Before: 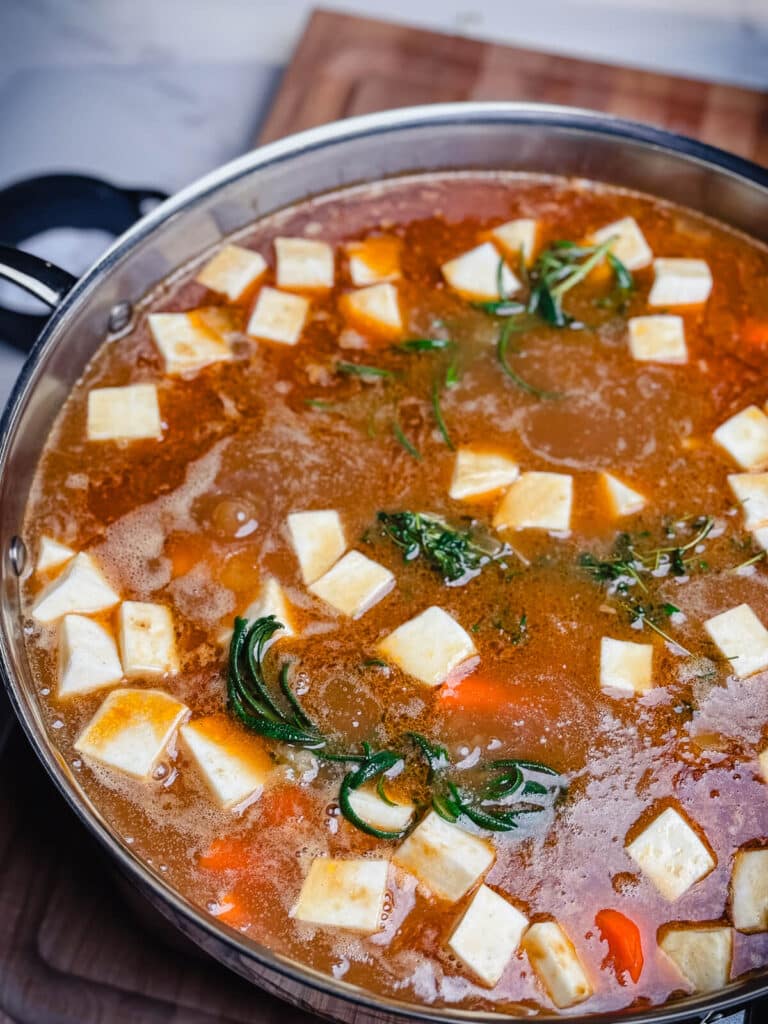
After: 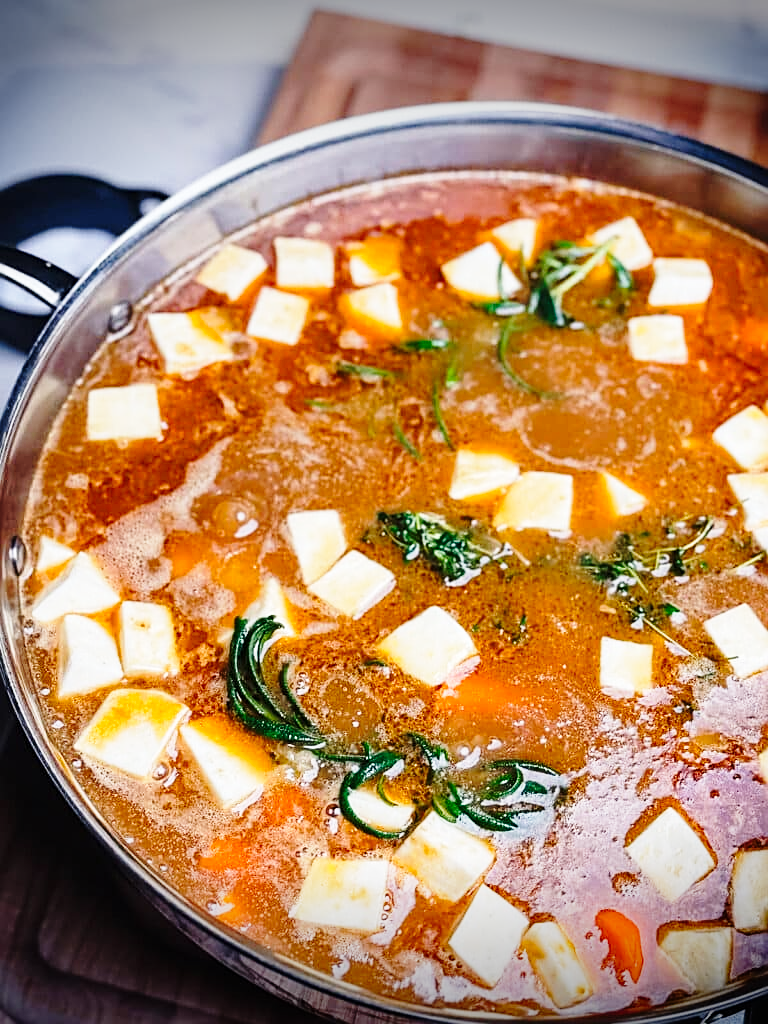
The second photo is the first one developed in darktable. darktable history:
base curve: curves: ch0 [(0, 0) (0.028, 0.03) (0.121, 0.232) (0.46, 0.748) (0.859, 0.968) (1, 1)], preserve colors none
vignetting: fall-off start 99.44%, brightness -0.63, saturation -0.006, width/height ratio 1.311, unbound false
sharpen: on, module defaults
